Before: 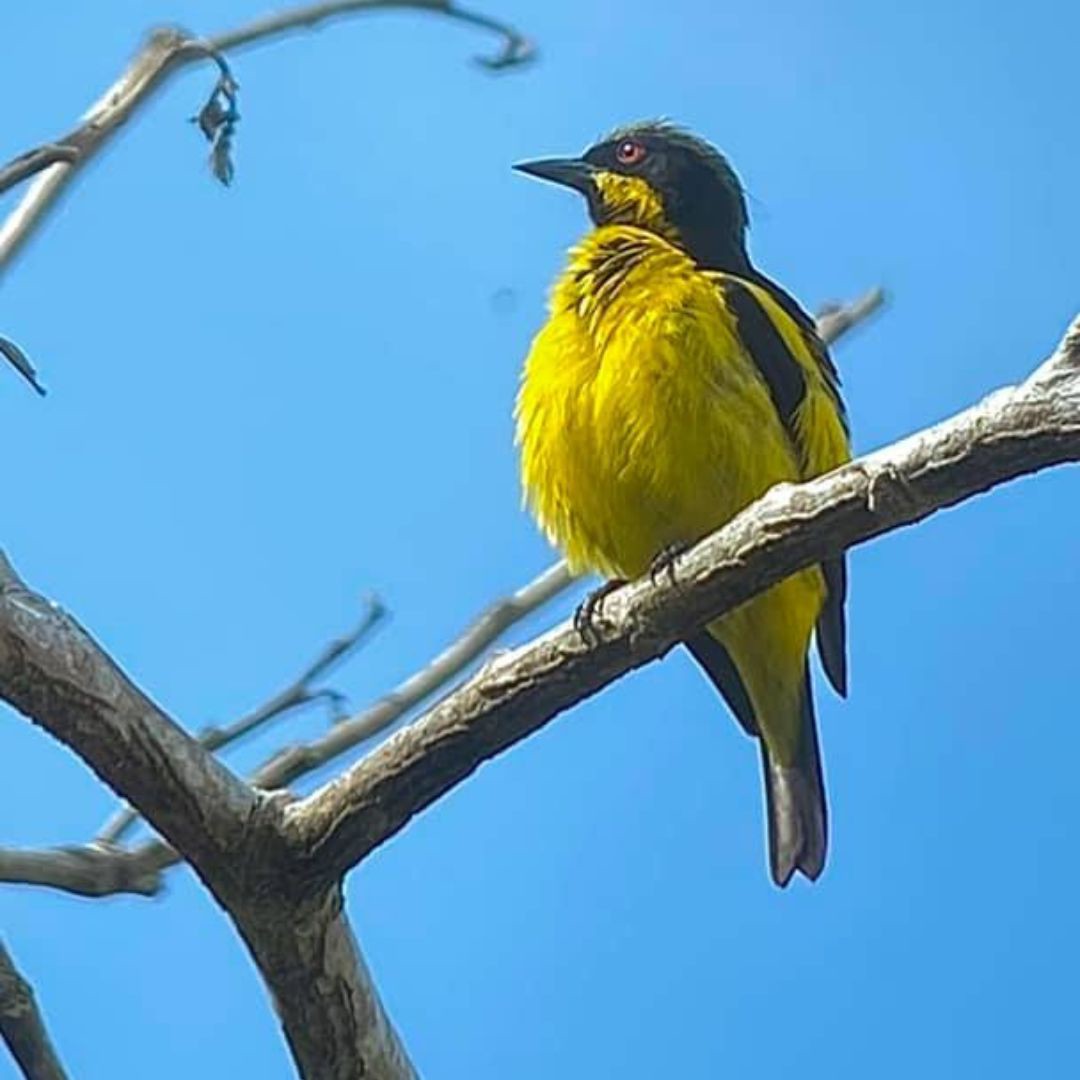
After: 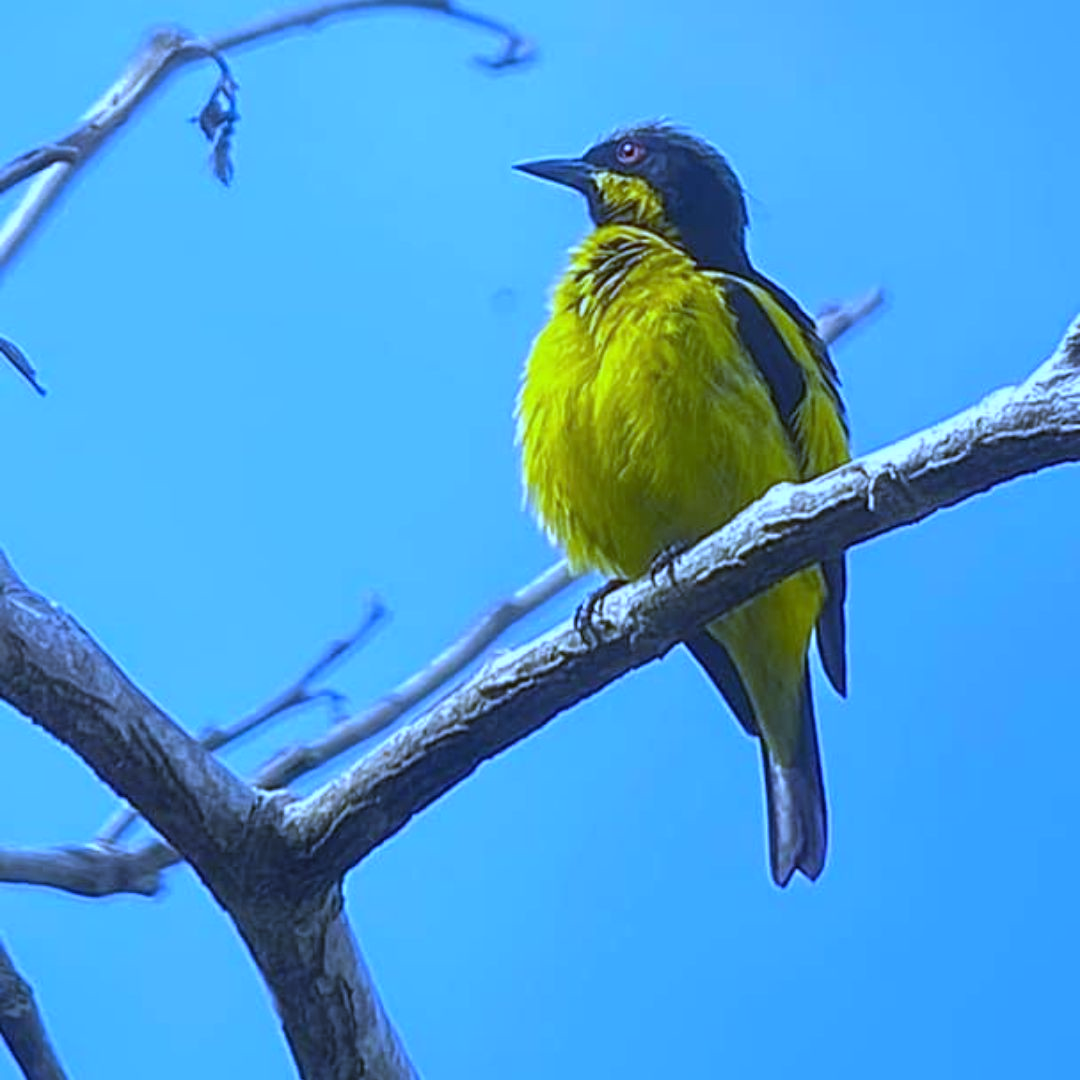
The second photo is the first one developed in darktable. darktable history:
white balance: red 0.766, blue 1.537
